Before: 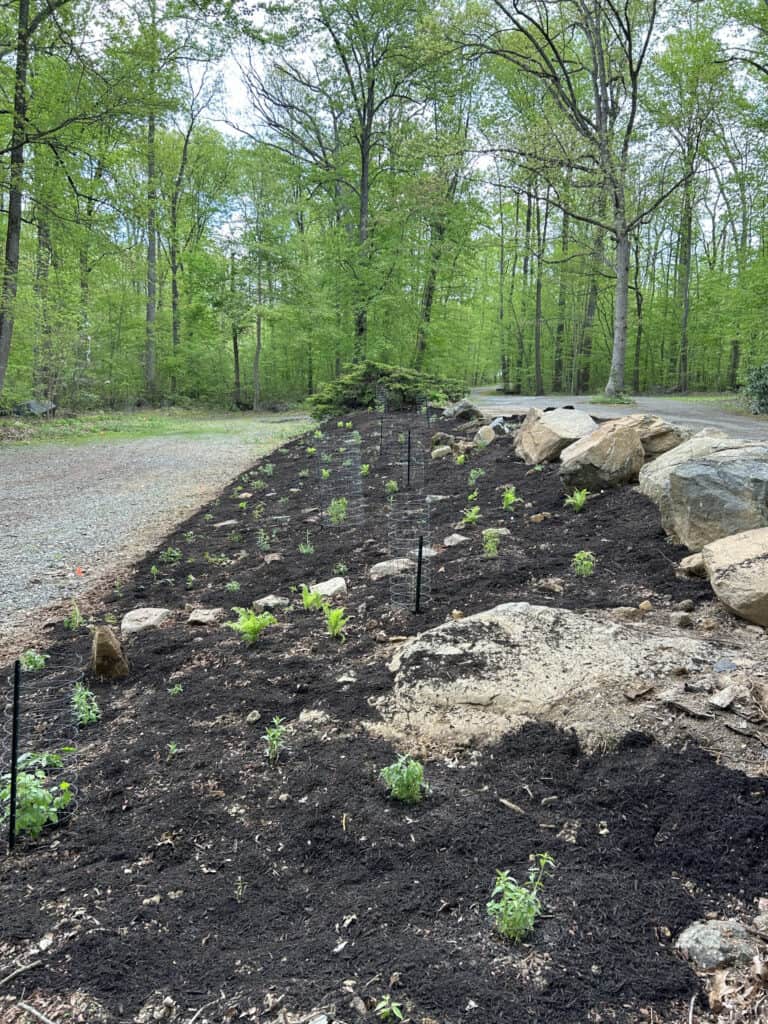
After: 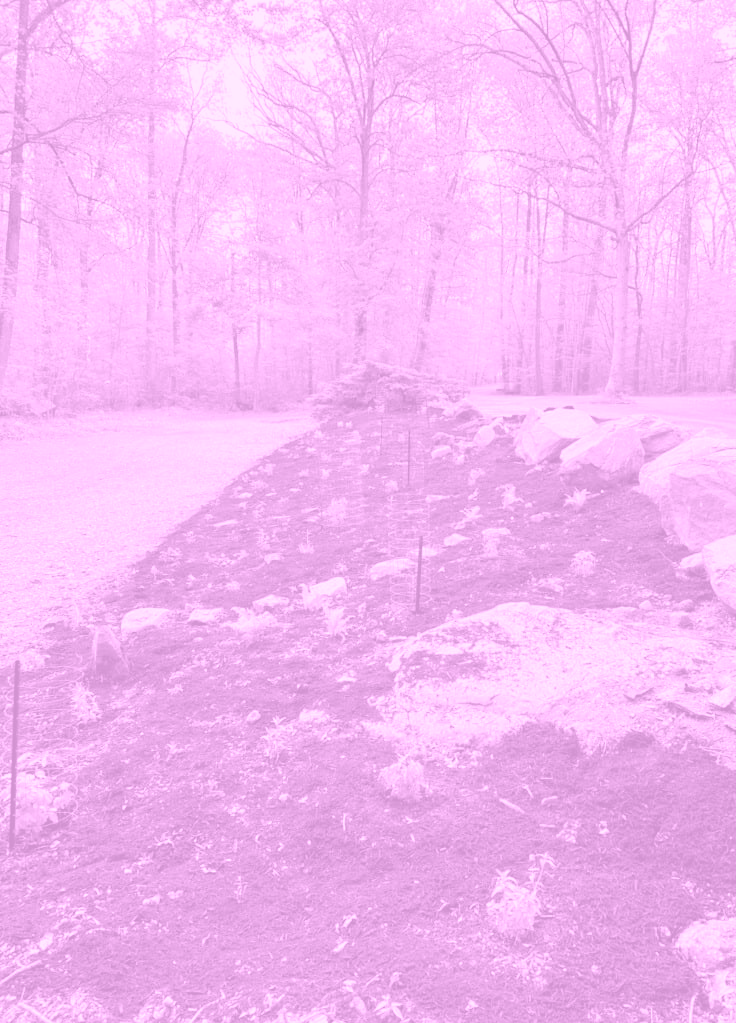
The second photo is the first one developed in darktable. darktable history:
crop: right 4.126%, bottom 0.031%
white balance: emerald 1
exposure: exposure -0.116 EV, compensate exposure bias true, compensate highlight preservation false
color balance: mode lift, gamma, gain (sRGB), lift [0.997, 0.979, 1.021, 1.011], gamma [1, 1.084, 0.916, 0.998], gain [1, 0.87, 1.13, 1.101], contrast 4.55%, contrast fulcrum 38.24%, output saturation 104.09%
color calibration: illuminant as shot in camera, x 0.358, y 0.373, temperature 4628.91 K
color correction: highlights a* -10.77, highlights b* 9.8, saturation 1.72
colorize: hue 331.2°, saturation 75%, source mix 30.28%, lightness 70.52%, version 1
